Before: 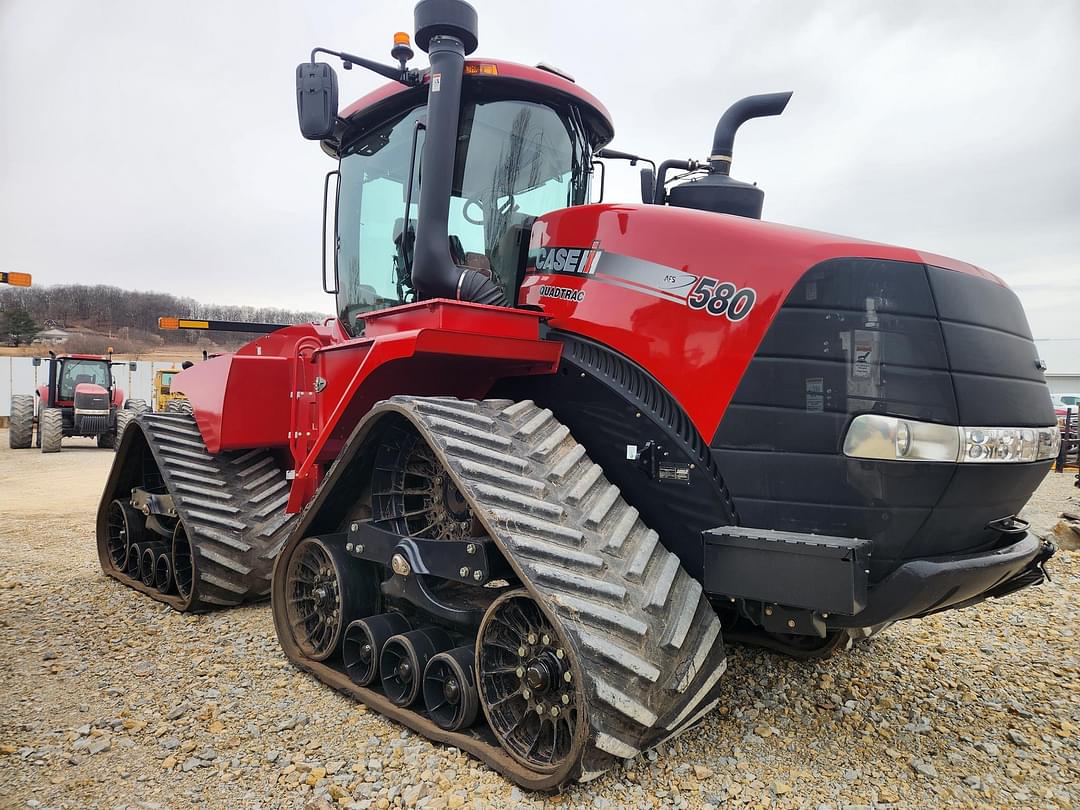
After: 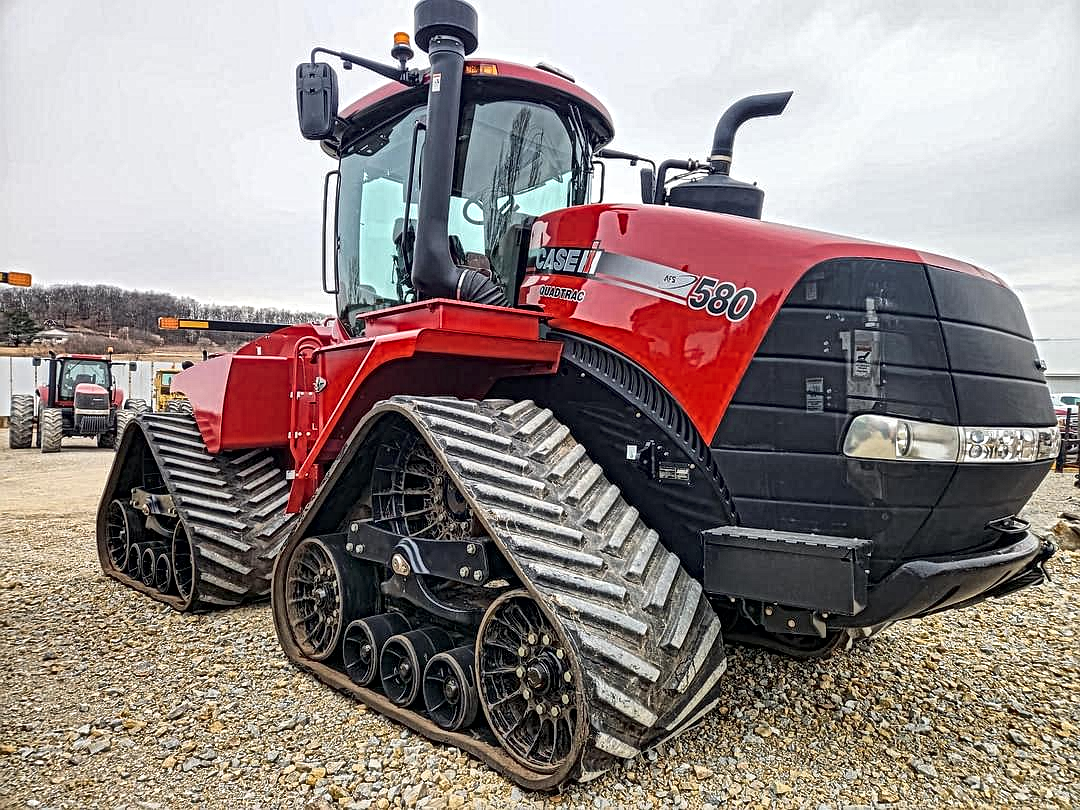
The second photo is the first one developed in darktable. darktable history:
local contrast: mode bilateral grid, contrast 21, coarseness 4, detail 298%, midtone range 0.2
